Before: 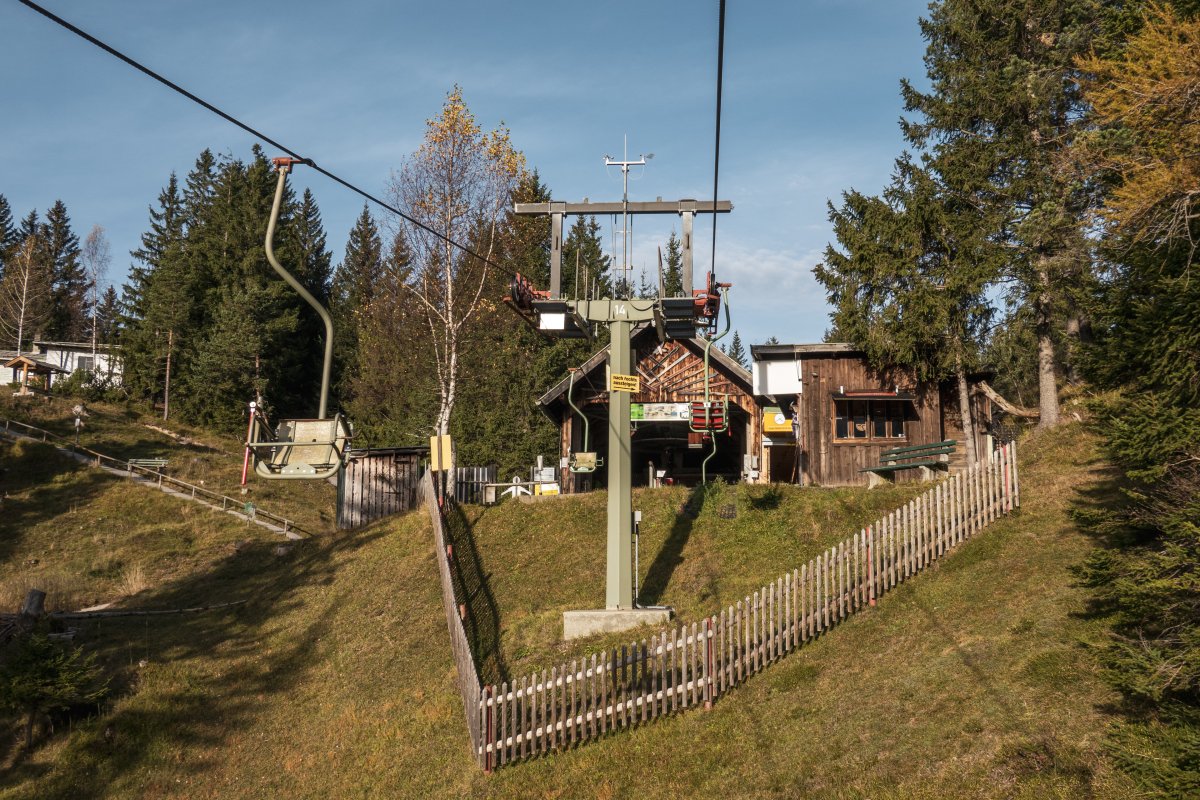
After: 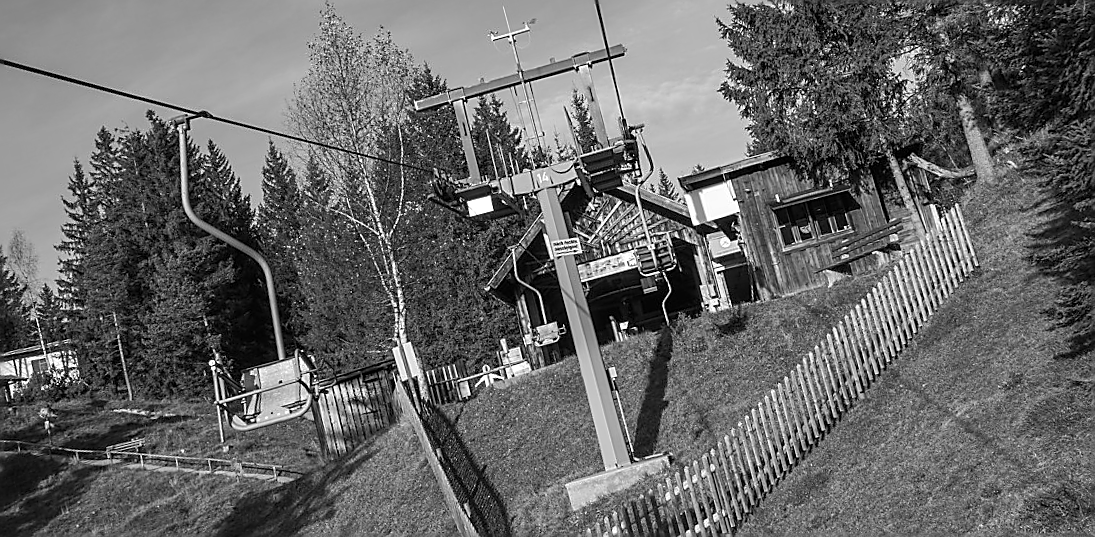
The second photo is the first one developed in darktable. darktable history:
sharpen: radius 1.4, amount 1.25, threshold 0.7
monochrome: on, module defaults
rotate and perspective: rotation -14.8°, crop left 0.1, crop right 0.903, crop top 0.25, crop bottom 0.748
shadows and highlights: shadows 10, white point adjustment 1, highlights -40
exposure: compensate highlight preservation false
